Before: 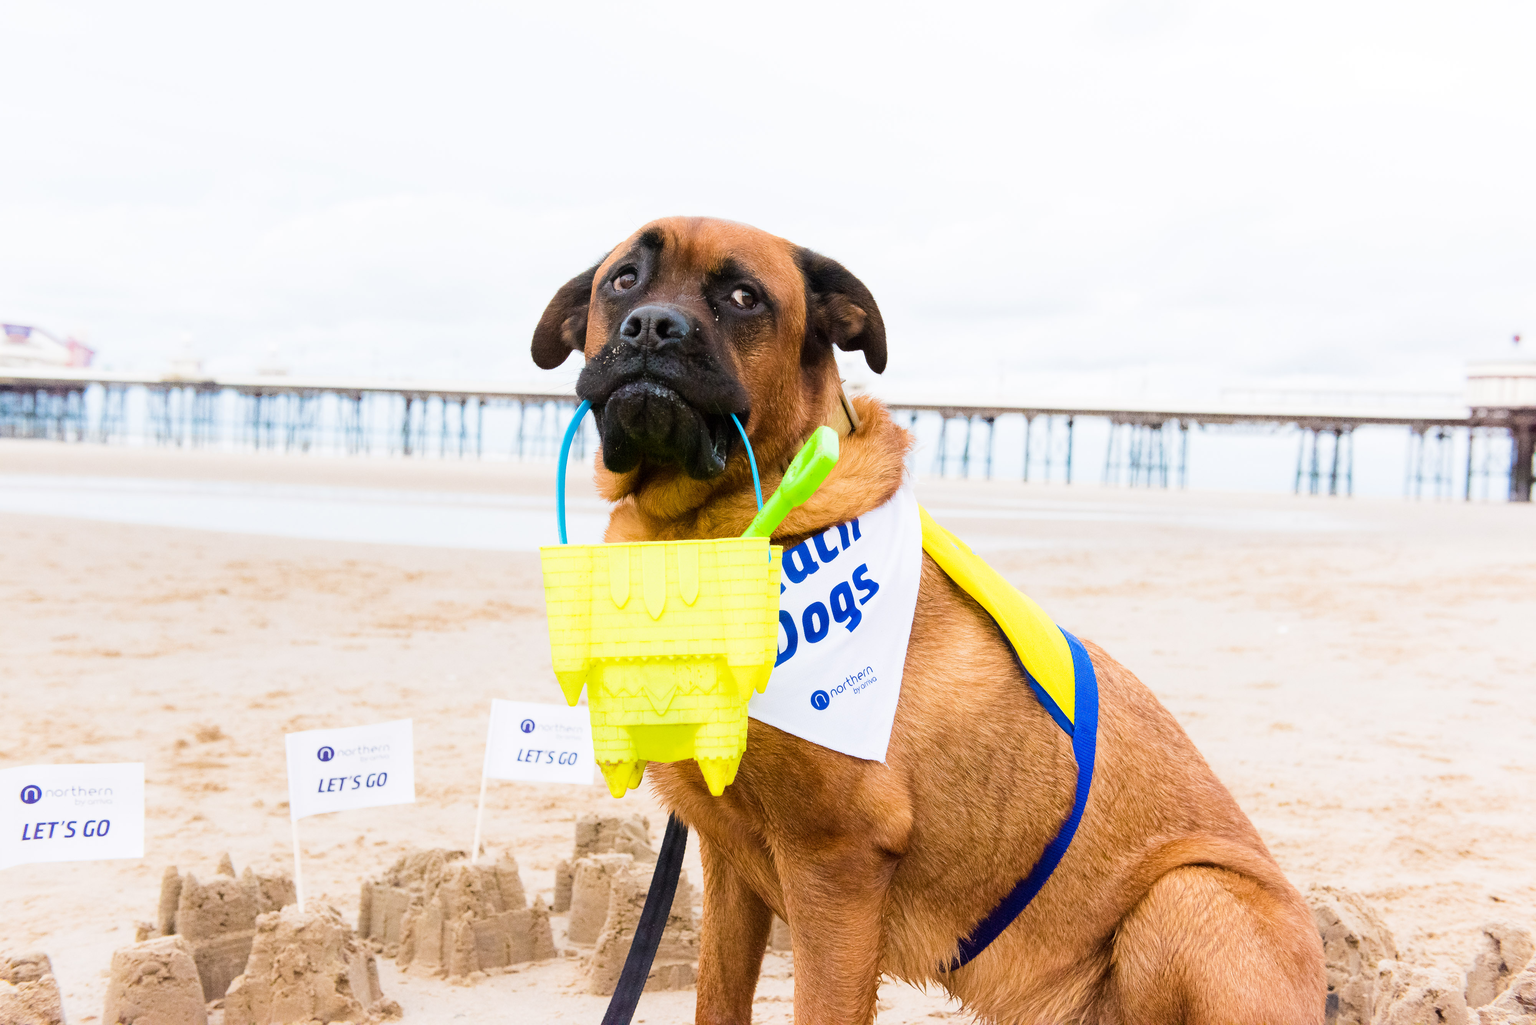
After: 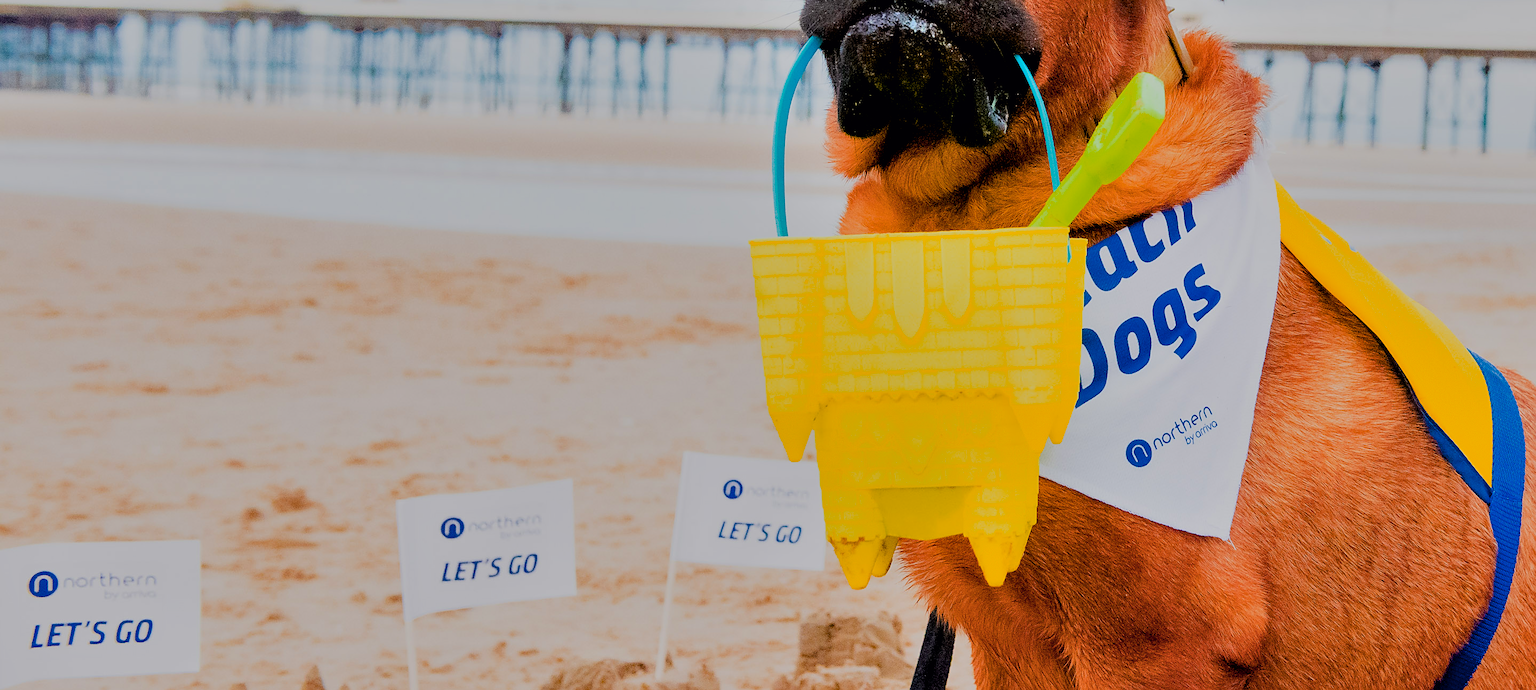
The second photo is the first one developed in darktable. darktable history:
crop: top 36.498%, right 27.964%, bottom 14.995%
sharpen: on, module defaults
shadows and highlights: soften with gaussian
color zones: curves: ch1 [(0.235, 0.558) (0.75, 0.5)]; ch2 [(0.25, 0.462) (0.749, 0.457)], mix 40.67%
exposure: black level correction 0.012, compensate highlight preservation false
tone equalizer: -8 EV 0.25 EV, -7 EV 0.417 EV, -6 EV 0.417 EV, -5 EV 0.25 EV, -3 EV -0.25 EV, -2 EV -0.417 EV, -1 EV -0.417 EV, +0 EV -0.25 EV, edges refinement/feathering 500, mask exposure compensation -1.57 EV, preserve details guided filter
color balance rgb: perceptual saturation grading › global saturation 20%, global vibrance 10%
filmic rgb: black relative exposure -7.82 EV, white relative exposure 4.29 EV, hardness 3.86, color science v6 (2022)
